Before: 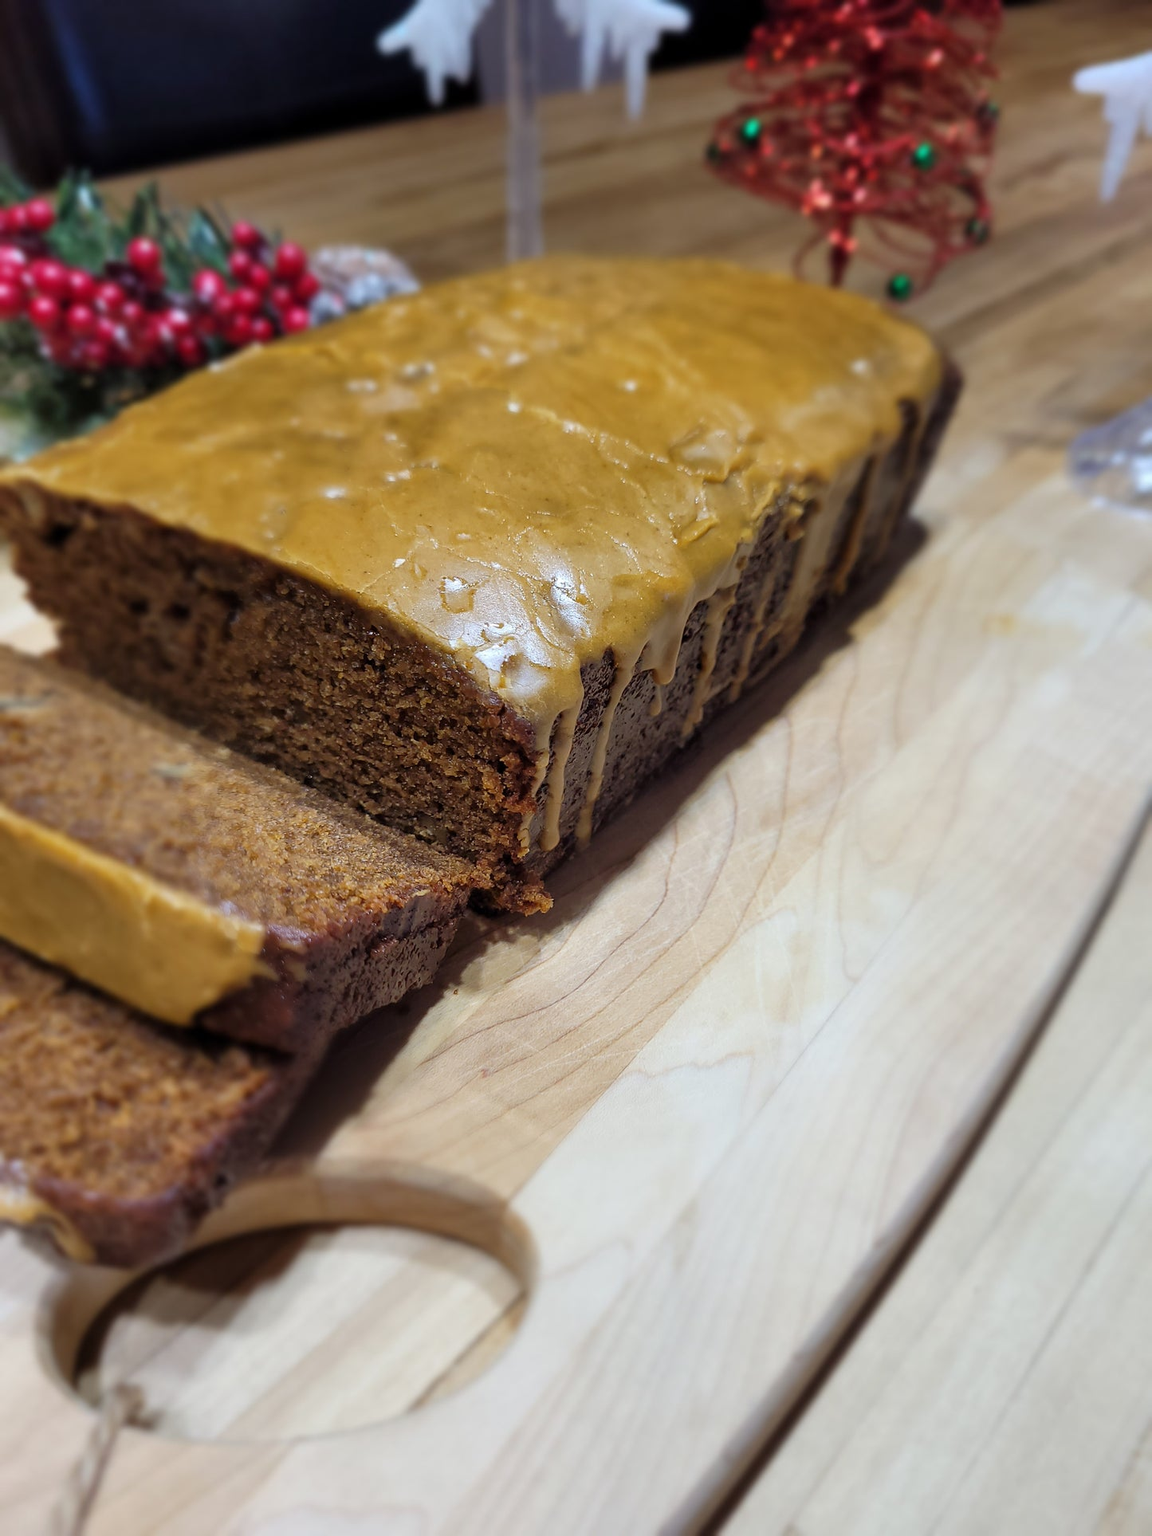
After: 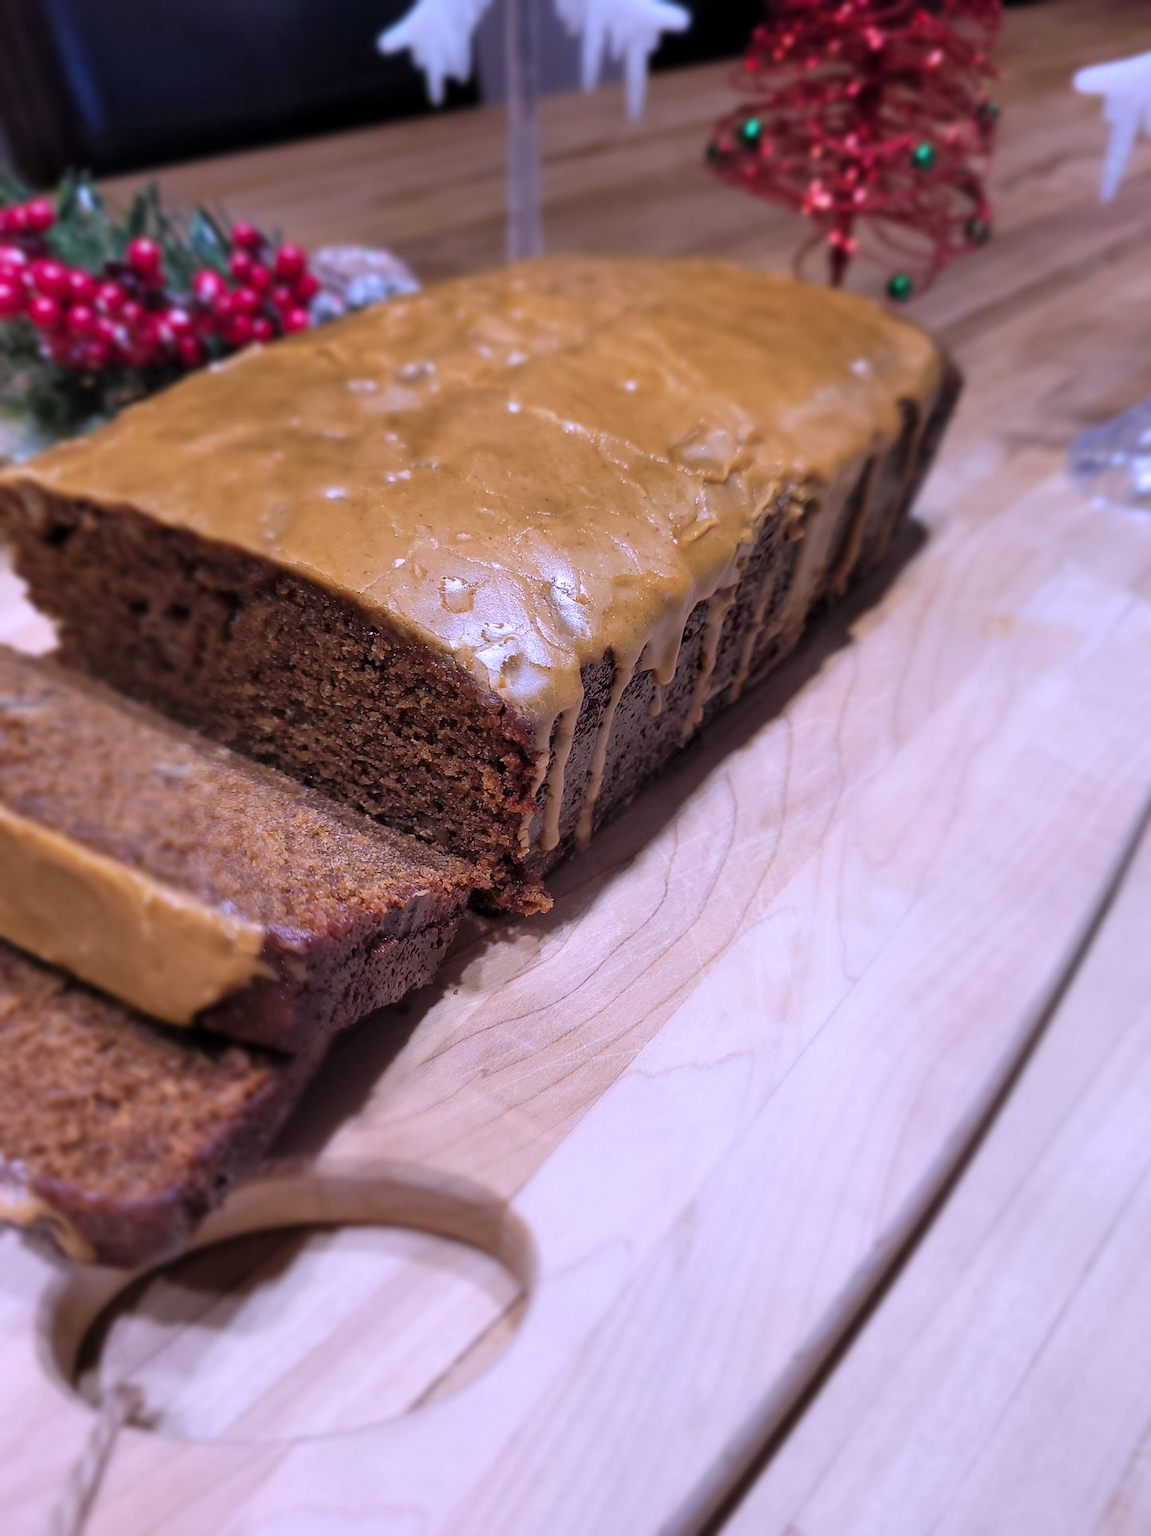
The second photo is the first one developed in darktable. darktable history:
color correction: highlights a* 15.15, highlights b* -25.33
